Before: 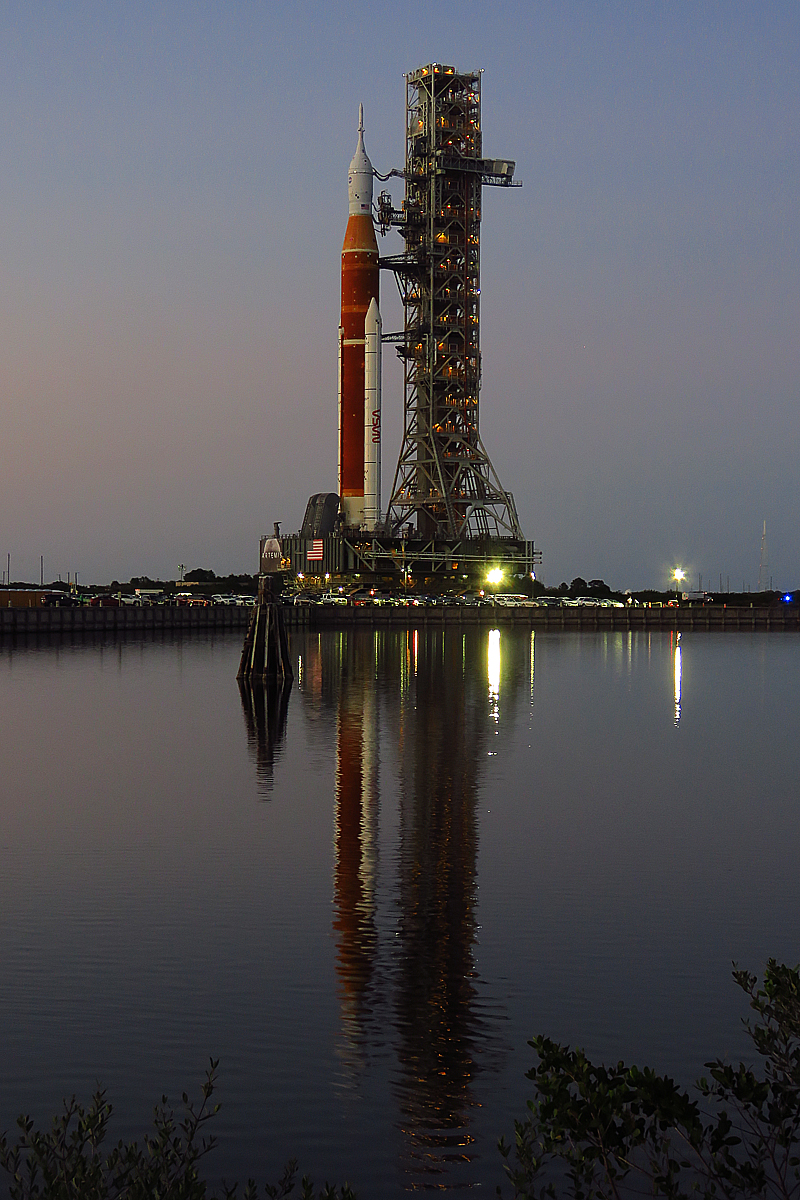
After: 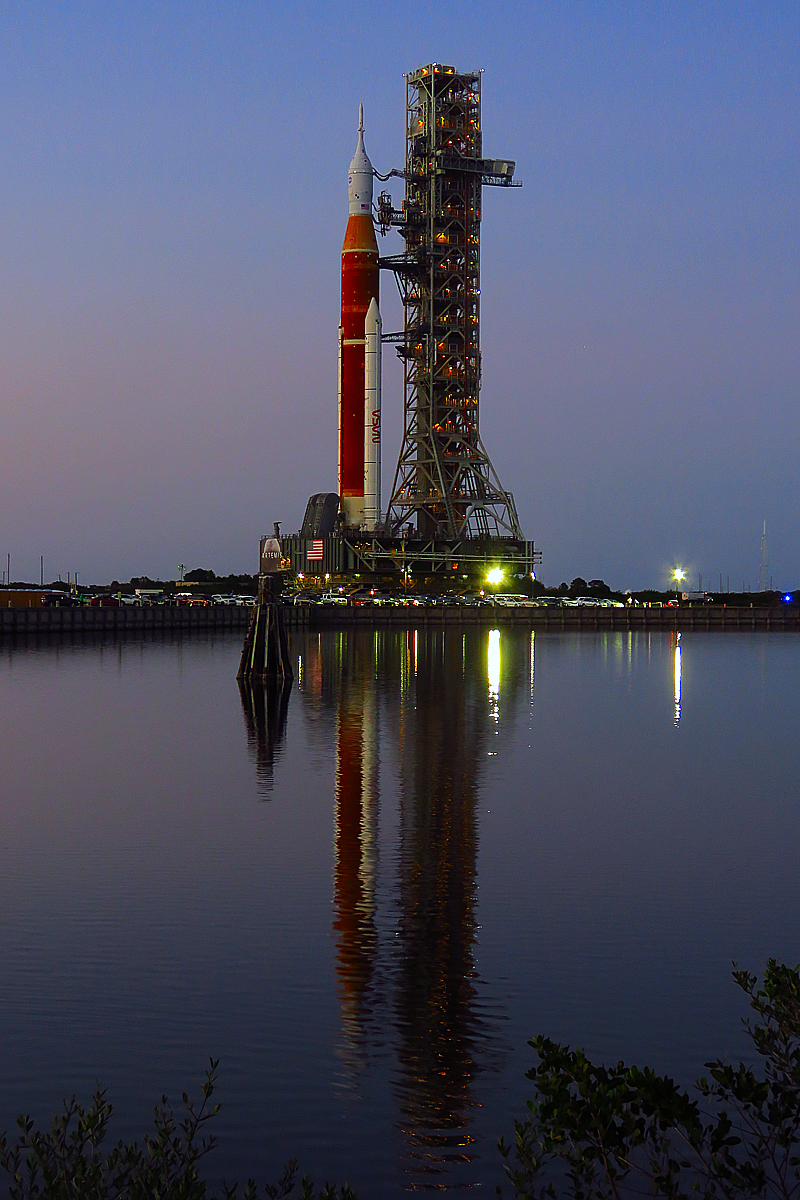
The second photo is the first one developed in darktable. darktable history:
contrast brightness saturation: brightness -0.02, saturation 0.35
white balance: red 0.967, blue 1.119, emerald 0.756
